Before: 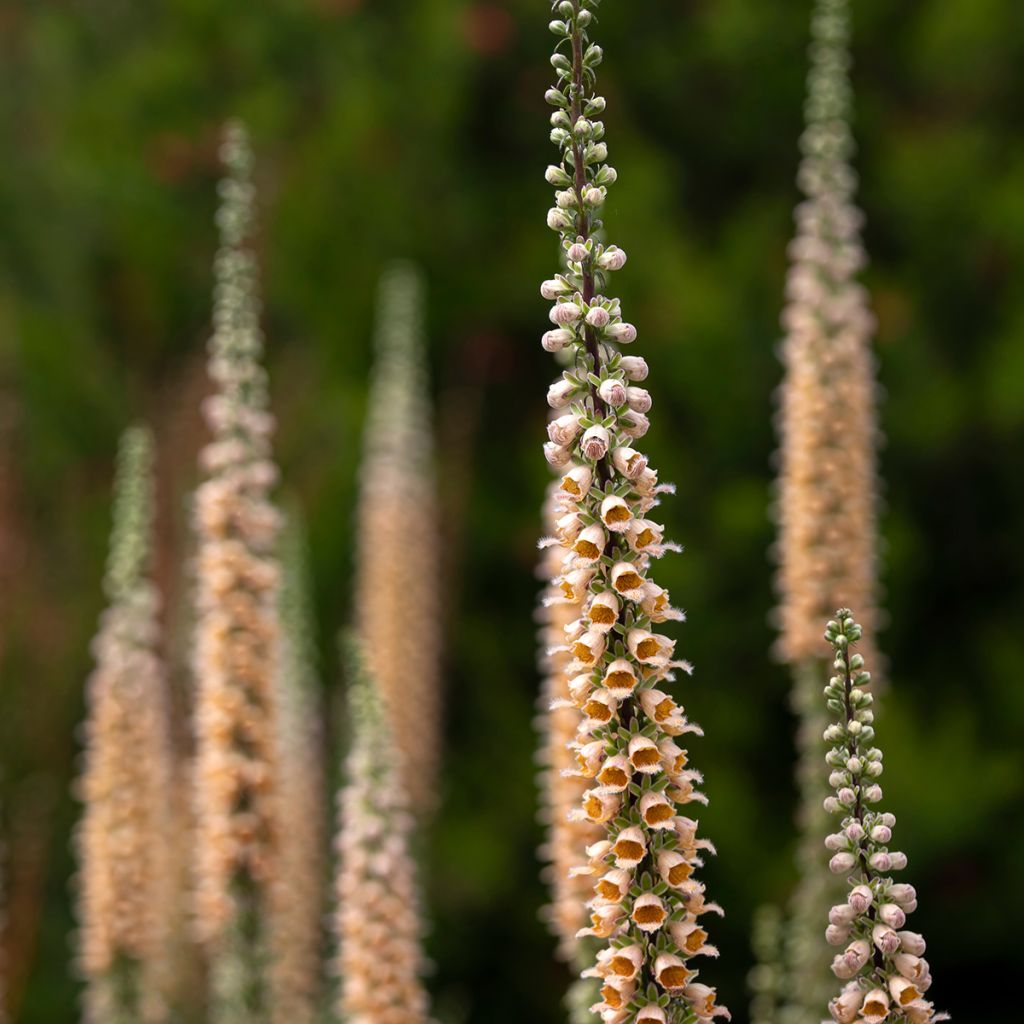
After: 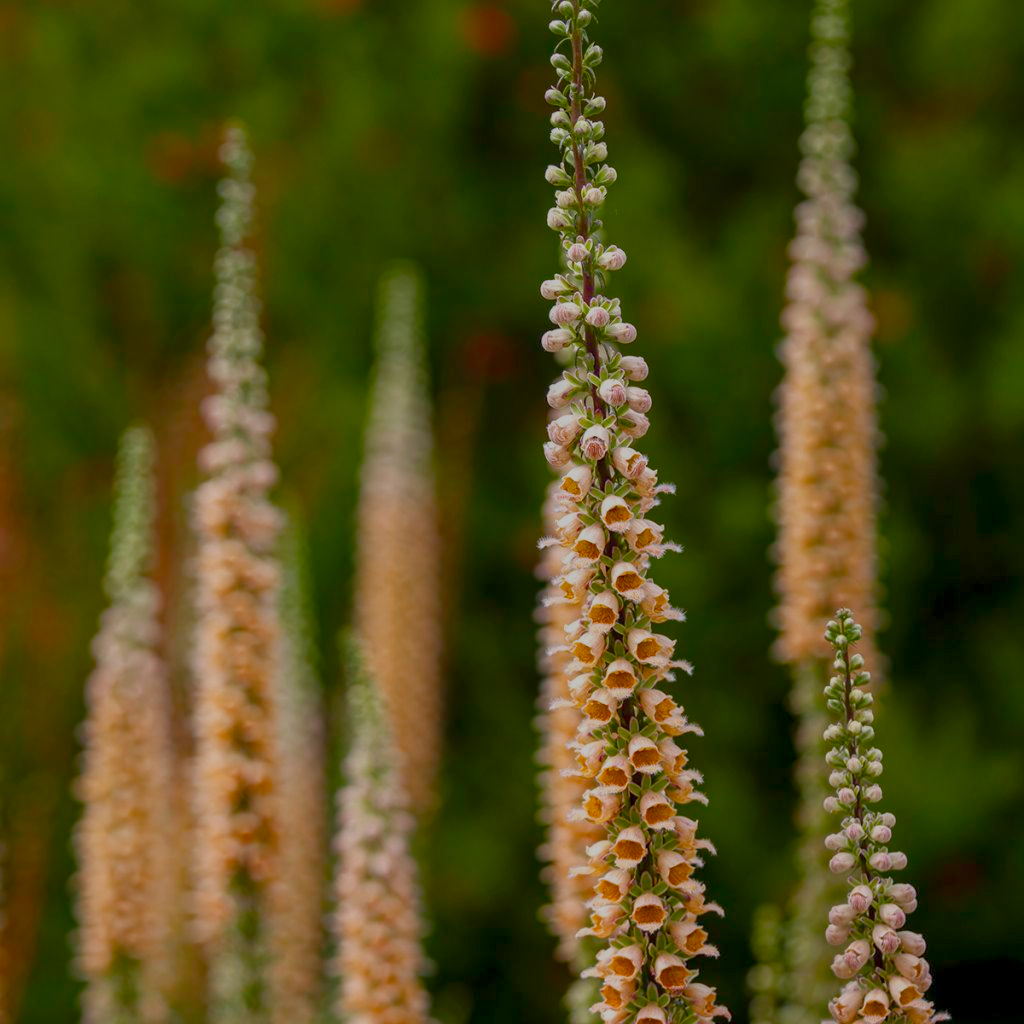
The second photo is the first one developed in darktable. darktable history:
color correction: highlights b* 0.011, saturation 1.06
local contrast: on, module defaults
color balance rgb: perceptual saturation grading › global saturation 20%, perceptual saturation grading › highlights -25.475%, perceptual saturation grading › shadows 49.532%, contrast -29.702%
exposure: exposure -0.491 EV, compensate highlight preservation false
